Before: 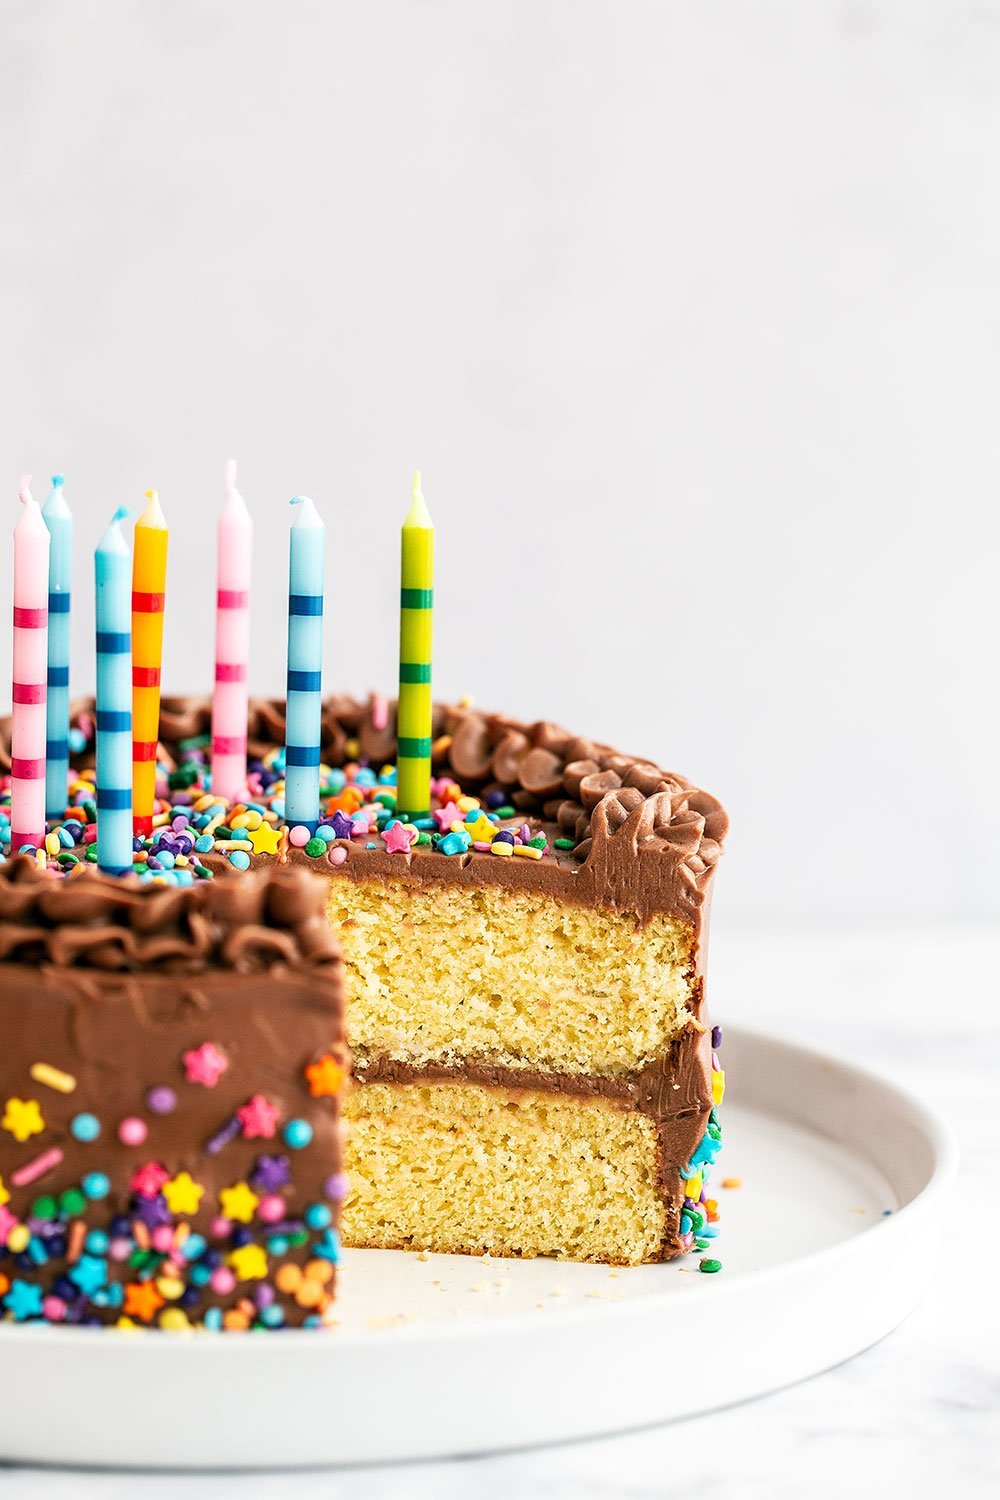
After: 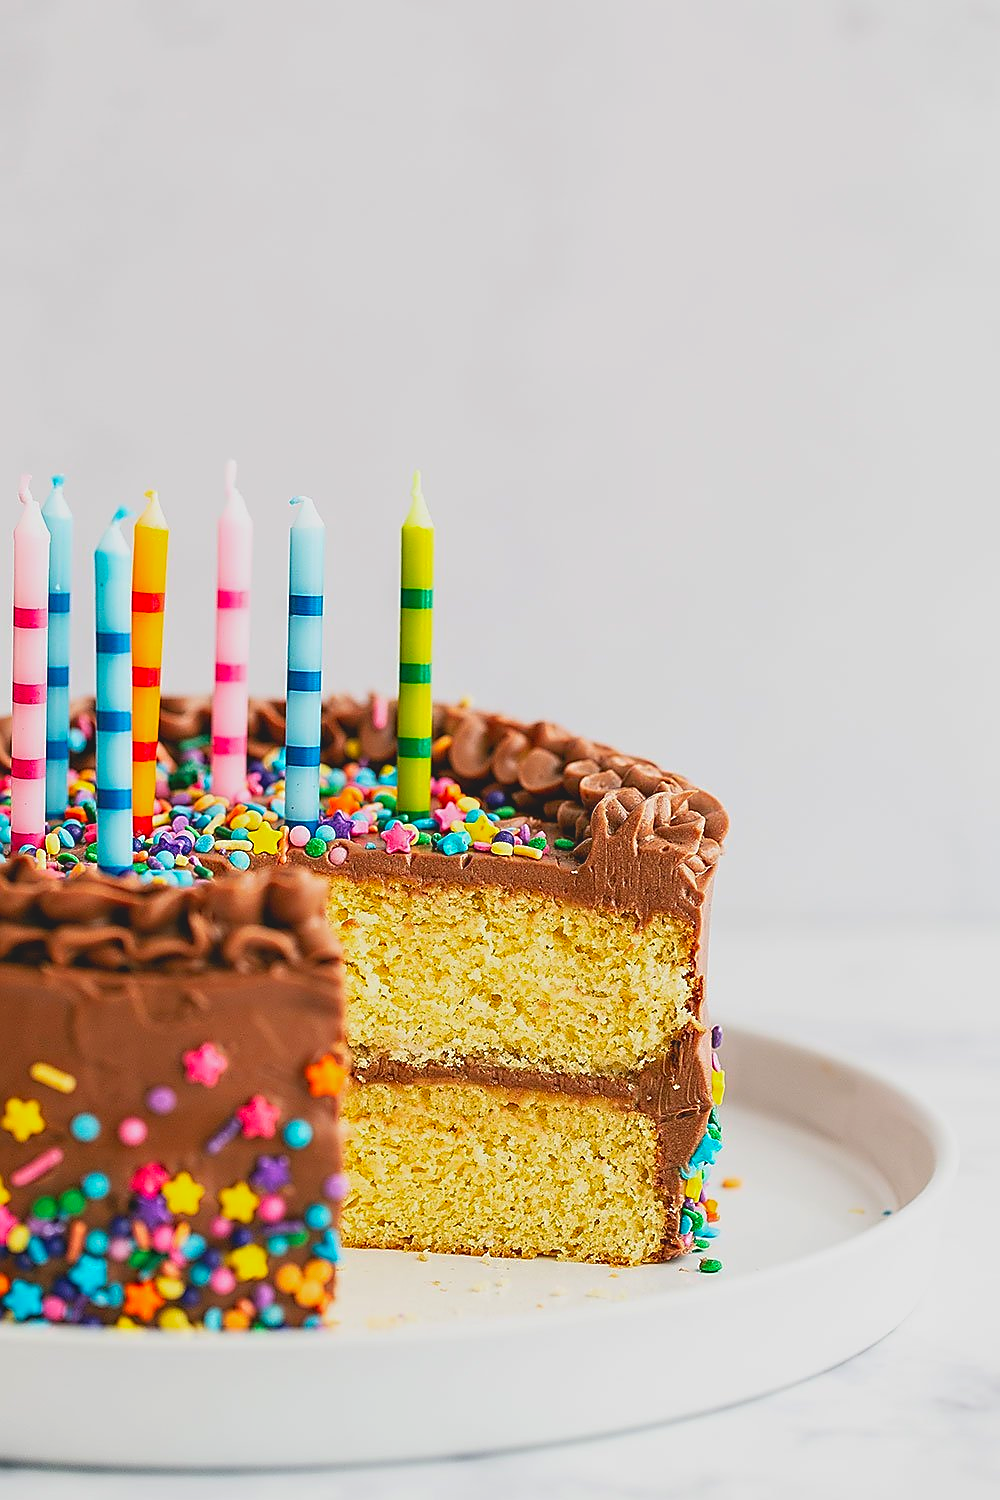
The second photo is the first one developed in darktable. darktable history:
sharpen: radius 1.4, amount 1.25, threshold 0.7
contrast brightness saturation: contrast -0.19, saturation 0.19
